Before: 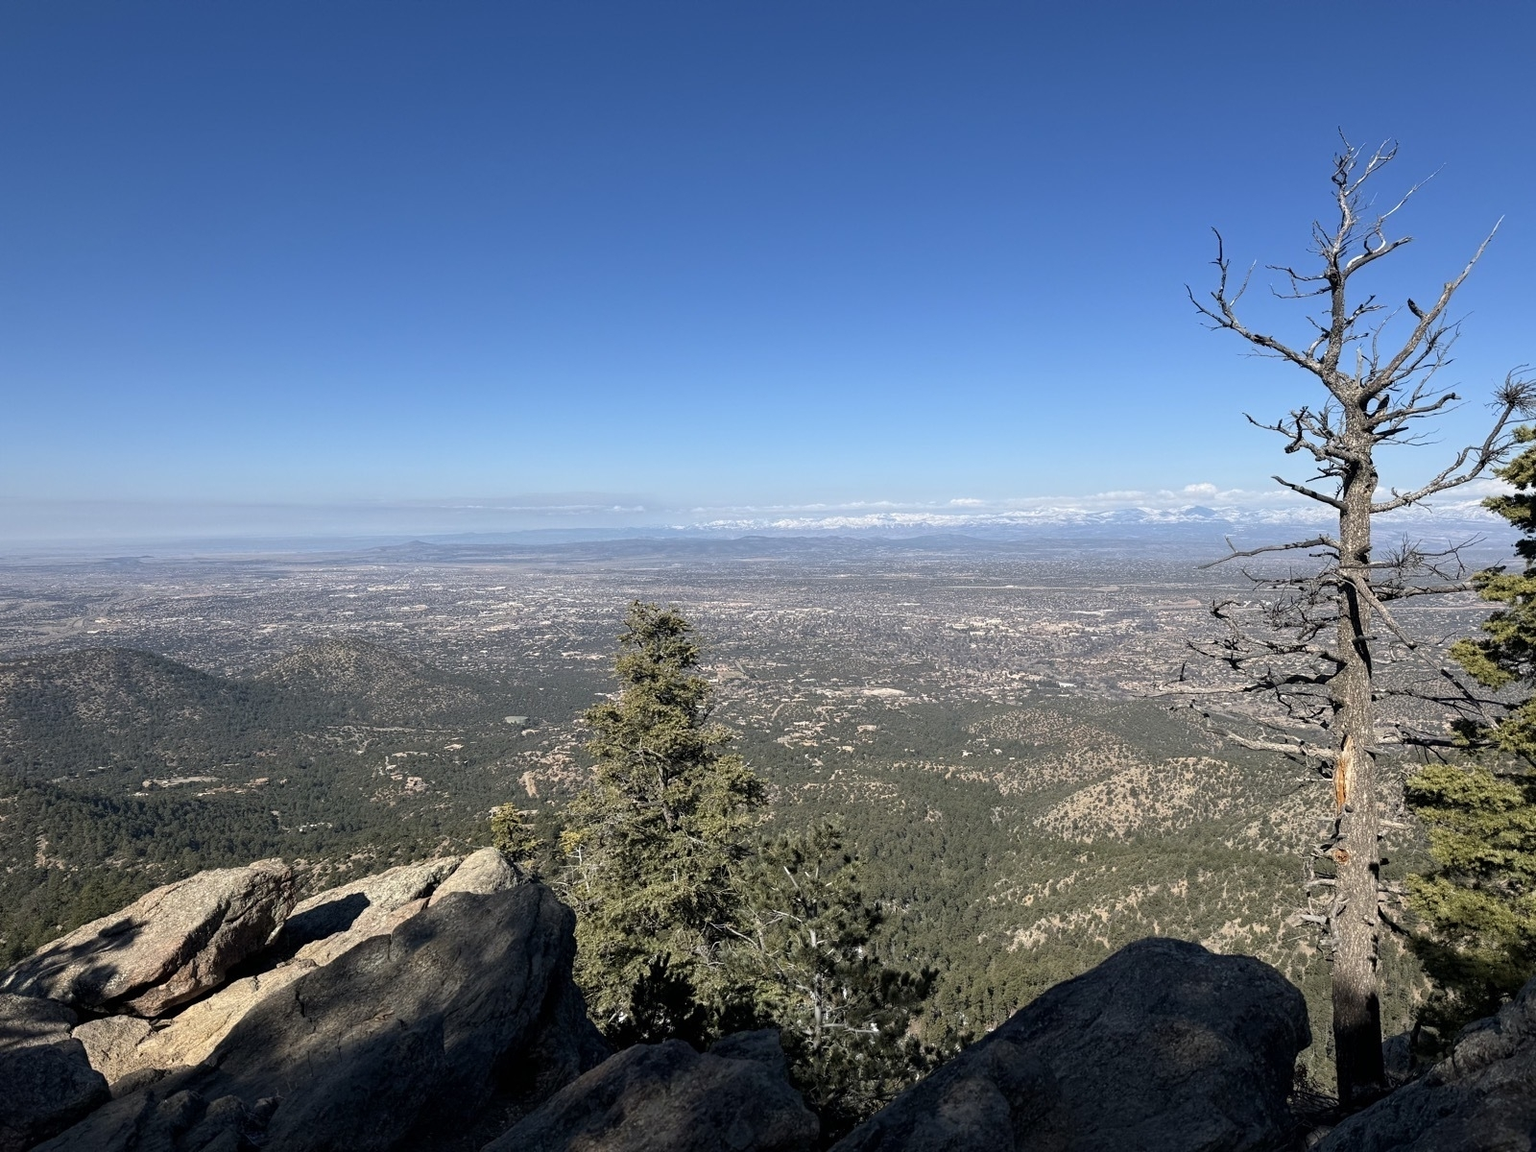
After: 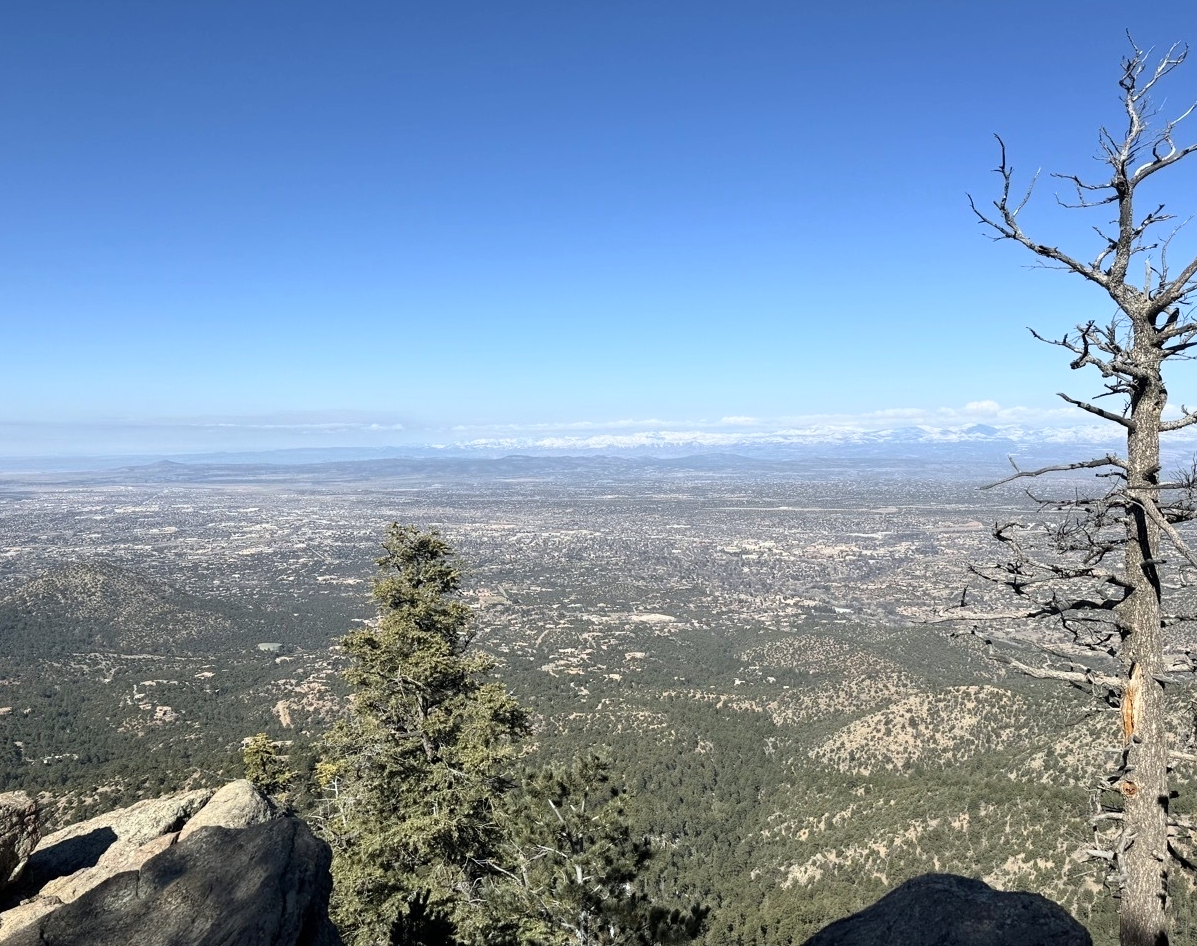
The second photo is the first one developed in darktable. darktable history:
crop: left 16.768%, top 8.653%, right 8.362%, bottom 12.485%
contrast brightness saturation: contrast 0.07
base curve: curves: ch0 [(0, 0) (0.666, 0.806) (1, 1)]
tone equalizer: on, module defaults
white balance: red 0.978, blue 0.999
